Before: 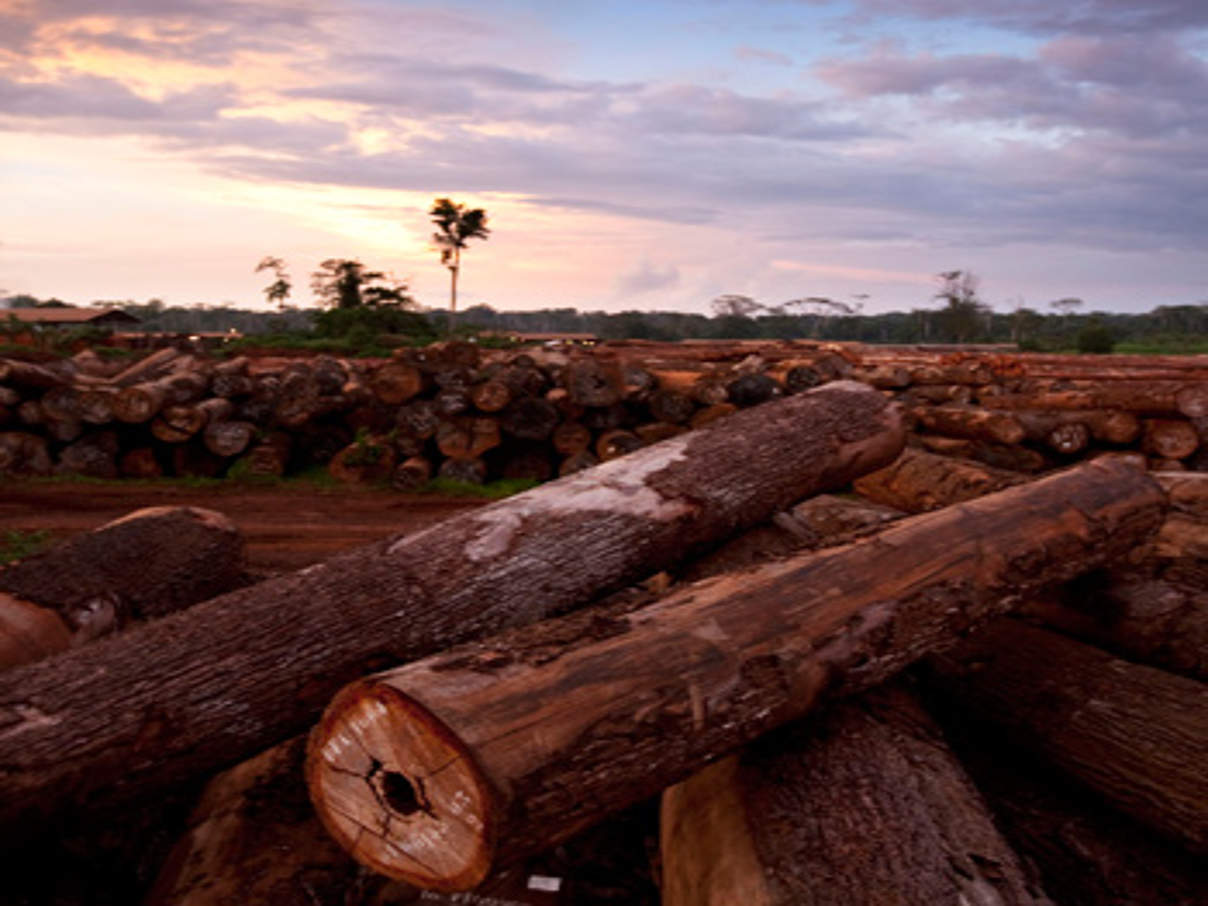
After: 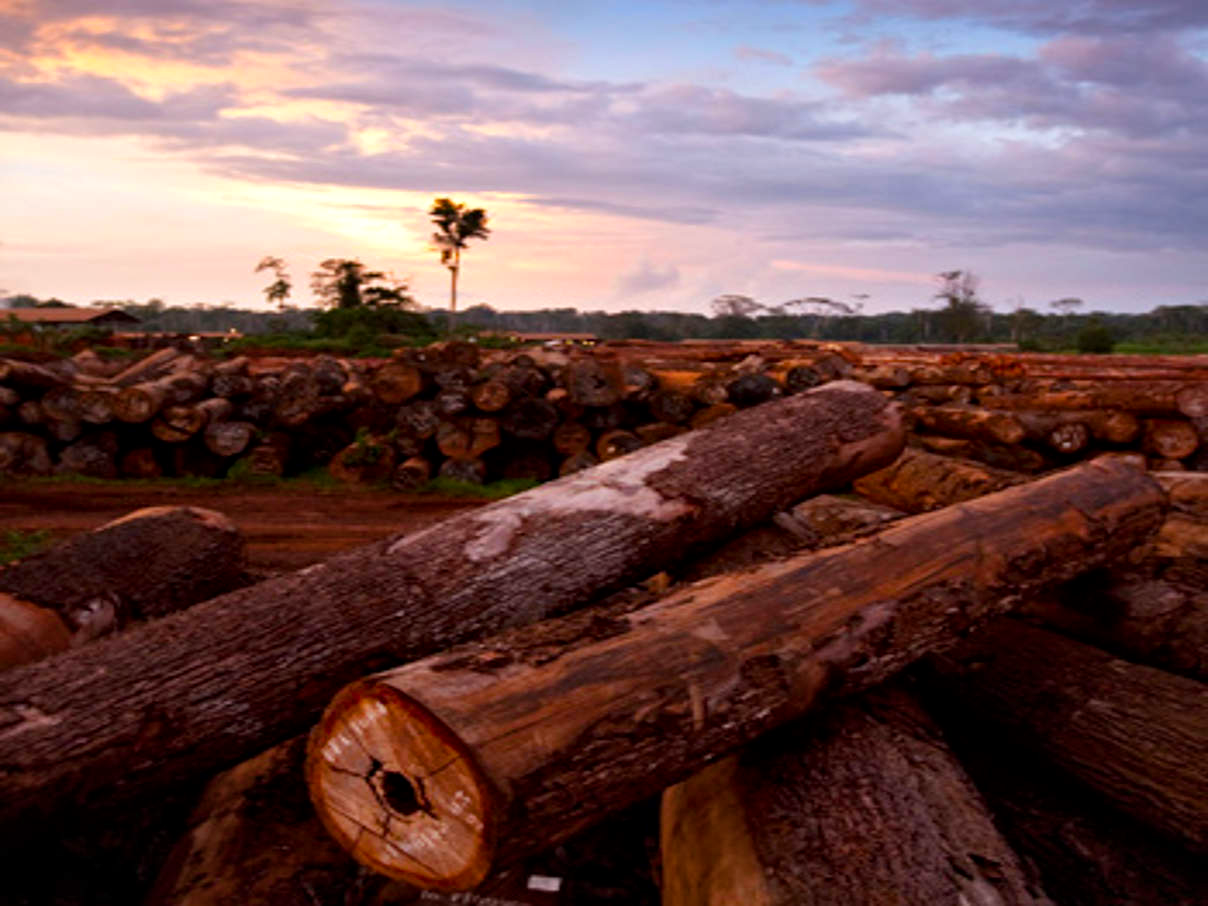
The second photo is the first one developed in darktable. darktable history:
local contrast: mode bilateral grid, contrast 20, coarseness 51, detail 119%, midtone range 0.2
color balance rgb: perceptual saturation grading › global saturation 30.032%
